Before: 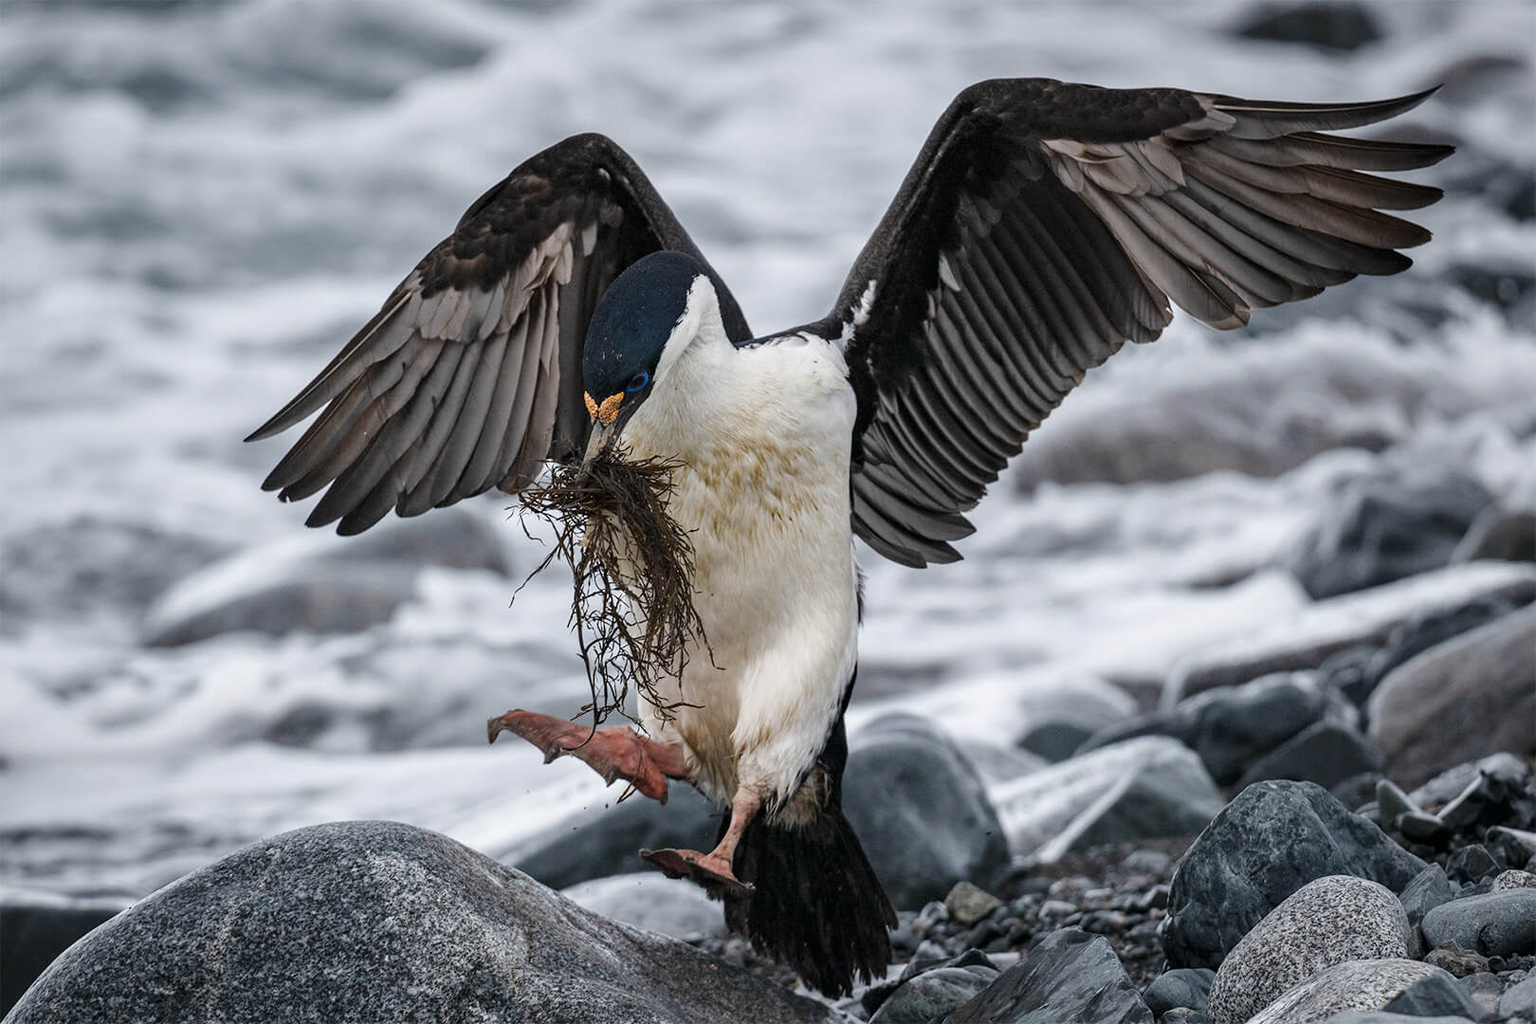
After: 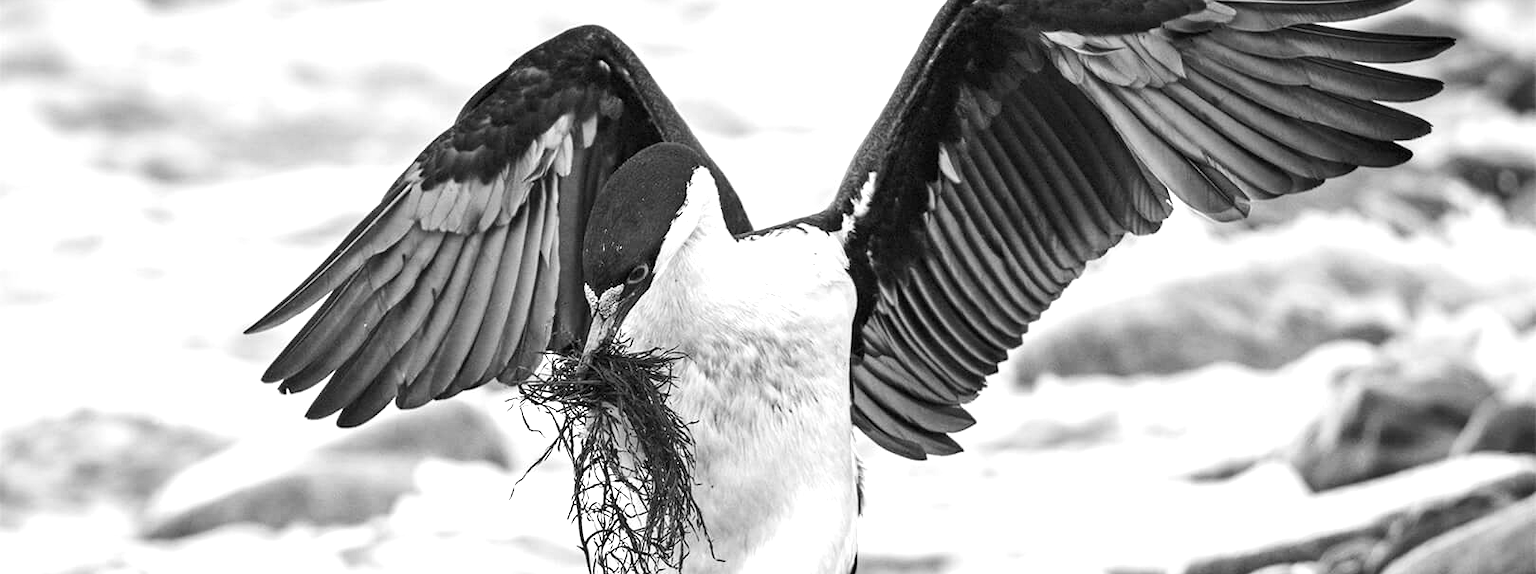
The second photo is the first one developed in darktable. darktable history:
exposure: black level correction 0, exposure 1.2 EV, compensate exposure bias true, compensate highlight preservation false
crop and rotate: top 10.605%, bottom 33.274%
color calibration: output gray [0.31, 0.36, 0.33, 0], gray › normalize channels true, illuminant same as pipeline (D50), adaptation XYZ, x 0.346, y 0.359, gamut compression 0
contrast brightness saturation: contrast 0.1, brightness 0.02, saturation 0.02
